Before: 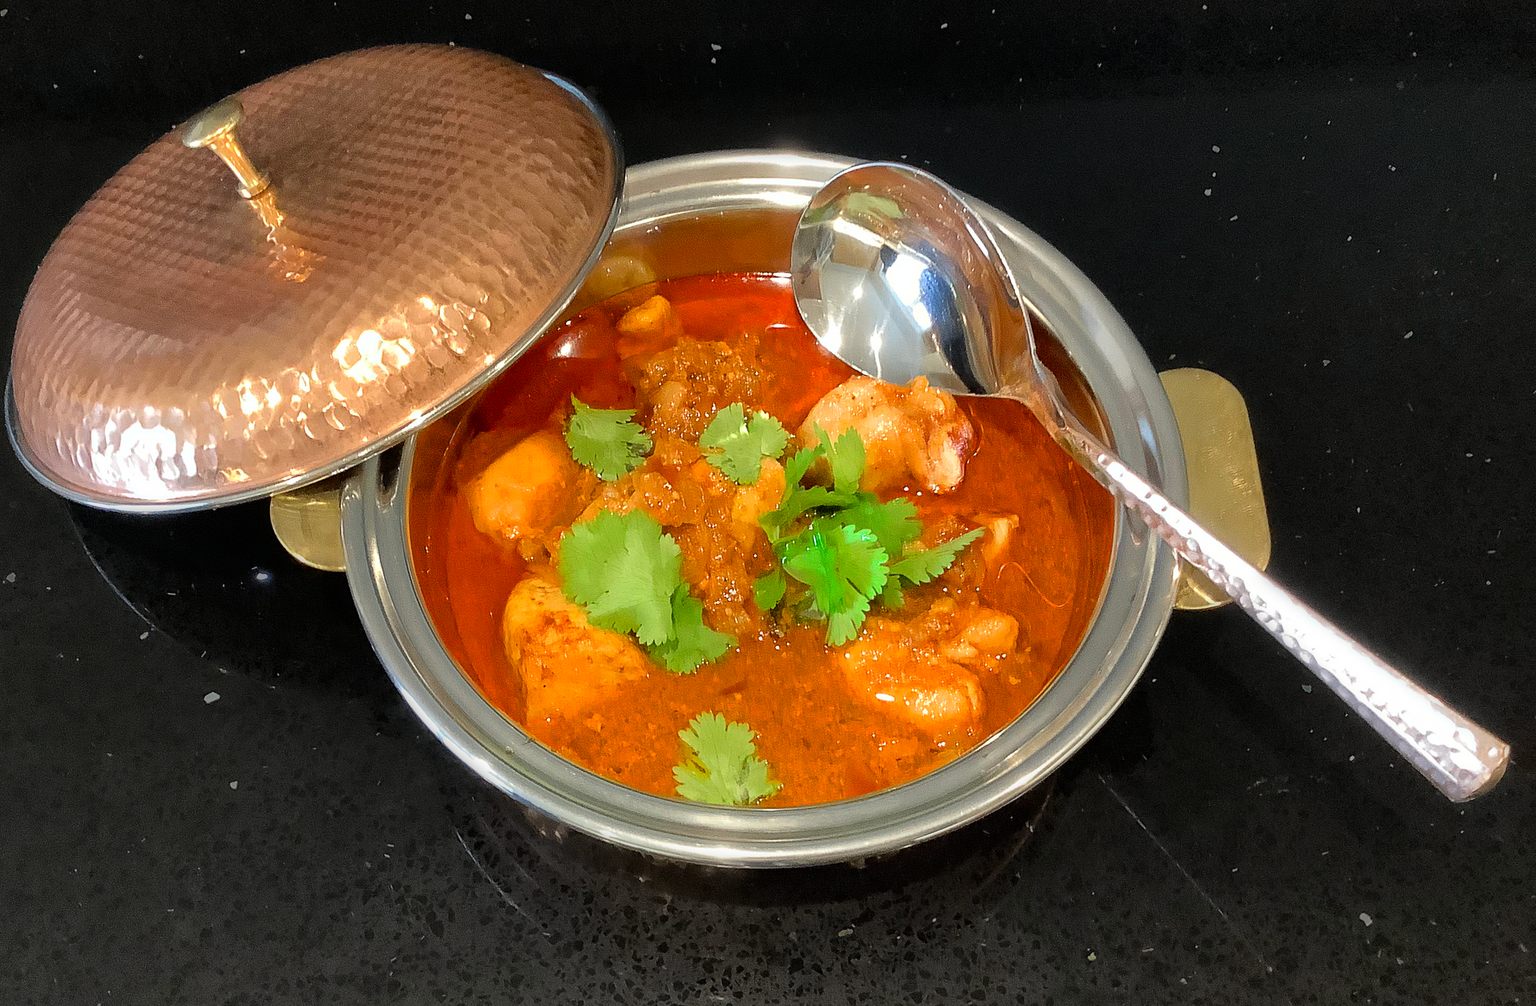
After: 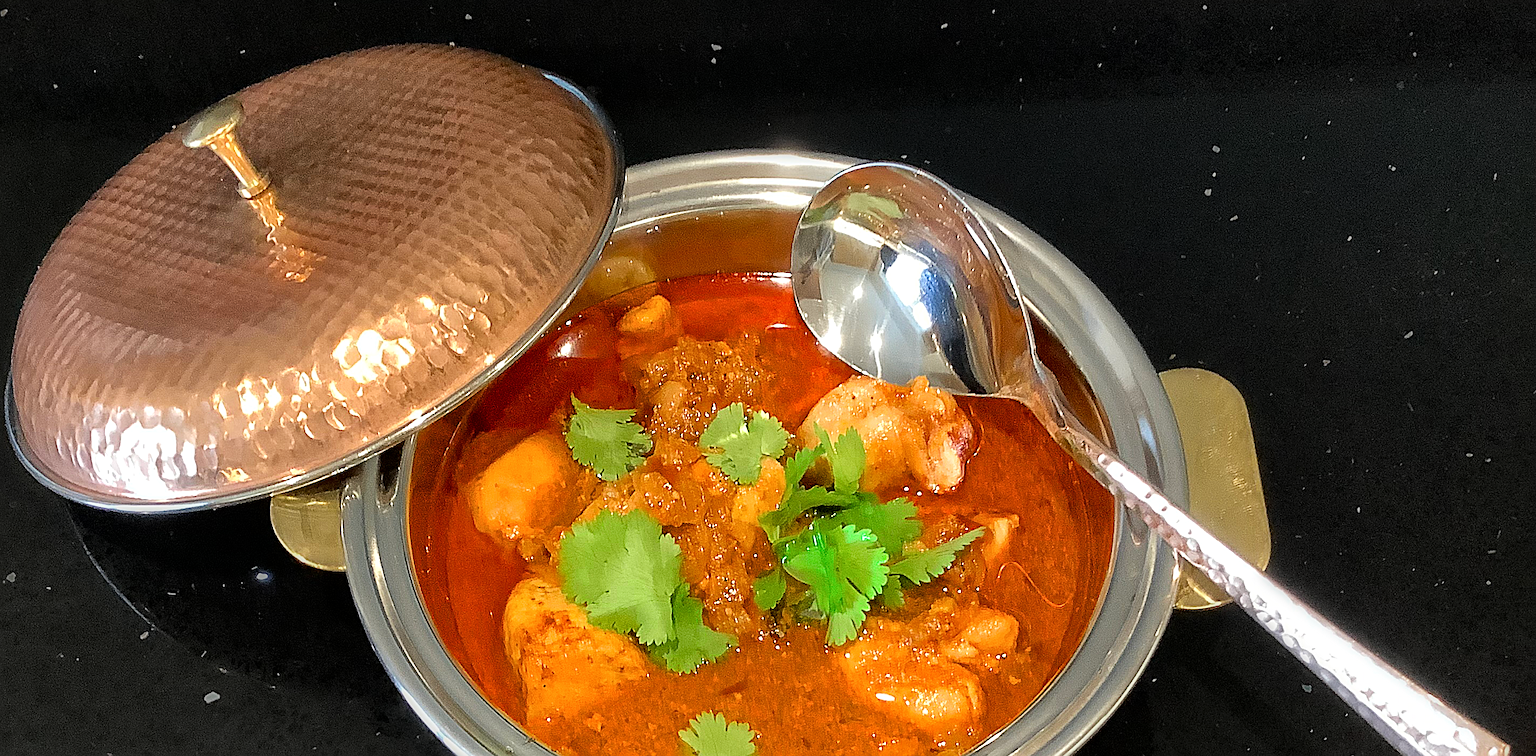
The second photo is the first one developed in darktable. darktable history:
local contrast: mode bilateral grid, contrast 20, coarseness 50, detail 119%, midtone range 0.2
crop: bottom 24.702%
sharpen: amount 0.493
